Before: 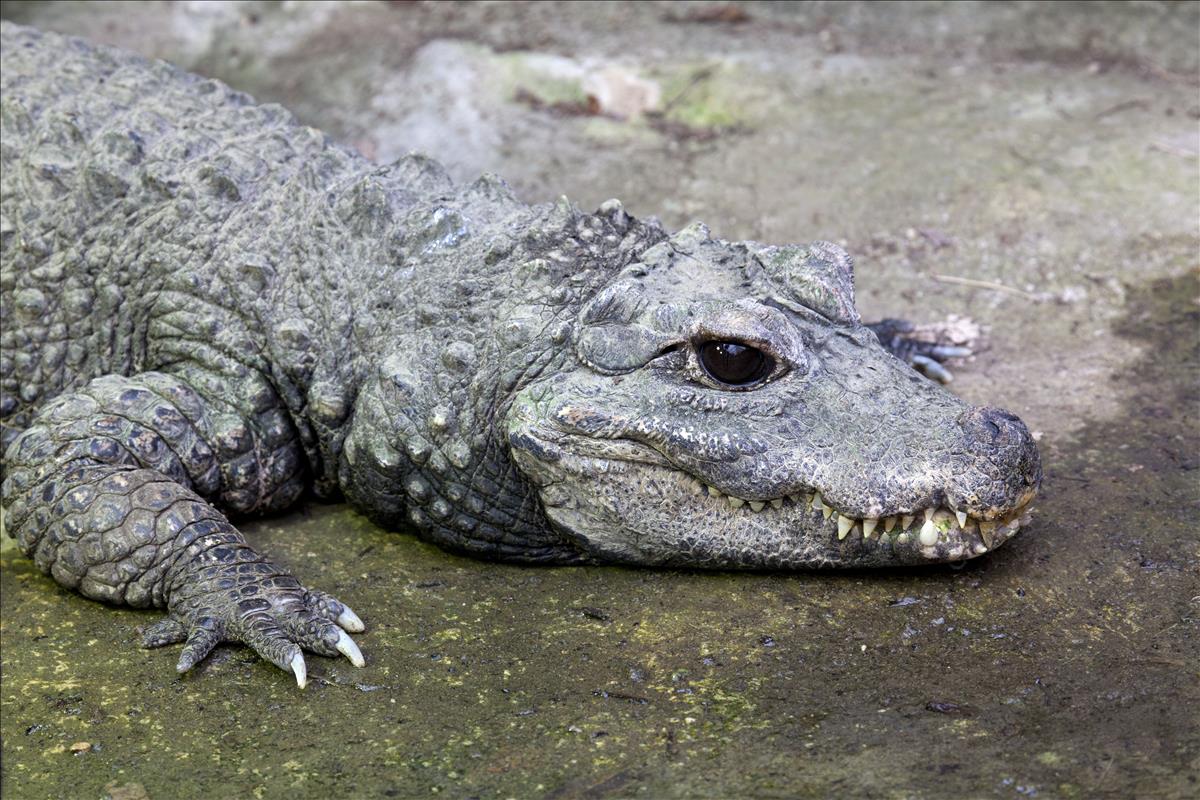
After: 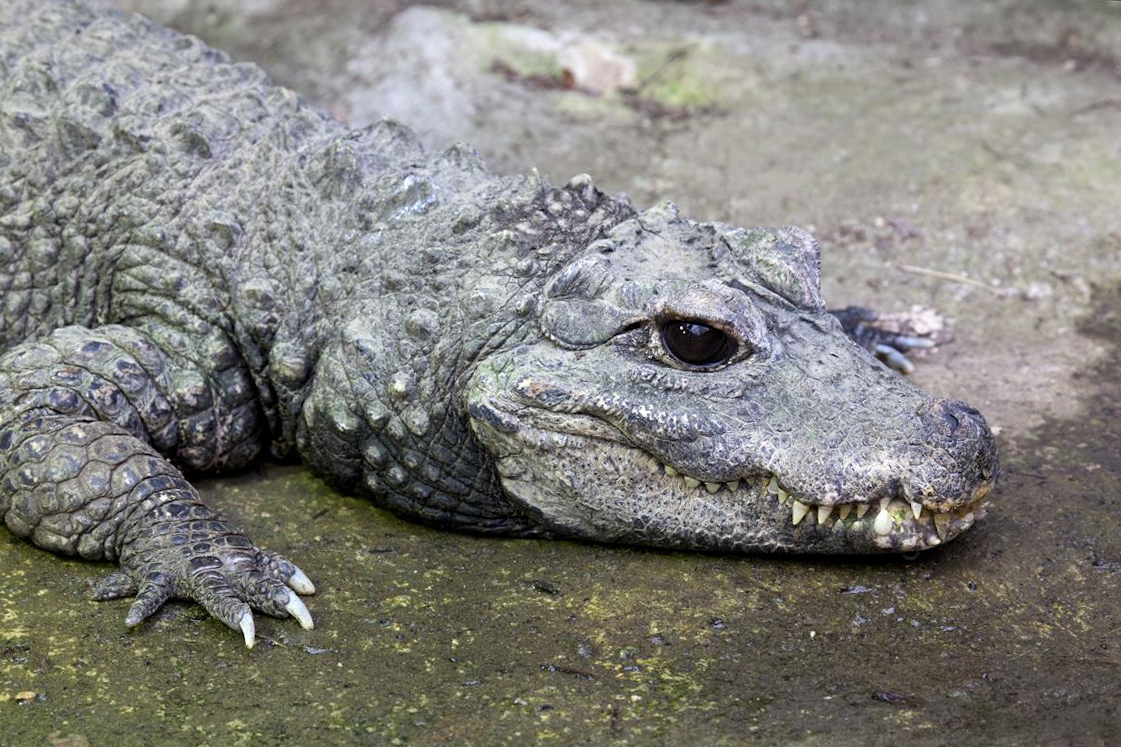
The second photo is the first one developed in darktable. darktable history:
tone curve: curves: ch0 [(0, 0) (0.003, 0.003) (0.011, 0.011) (0.025, 0.025) (0.044, 0.044) (0.069, 0.068) (0.1, 0.098) (0.136, 0.134) (0.177, 0.175) (0.224, 0.221) (0.277, 0.273) (0.335, 0.33) (0.399, 0.393) (0.468, 0.461) (0.543, 0.546) (0.623, 0.625) (0.709, 0.711) (0.801, 0.802) (0.898, 0.898) (1, 1)], color space Lab, independent channels, preserve colors none
crop and rotate: angle -2.7°
